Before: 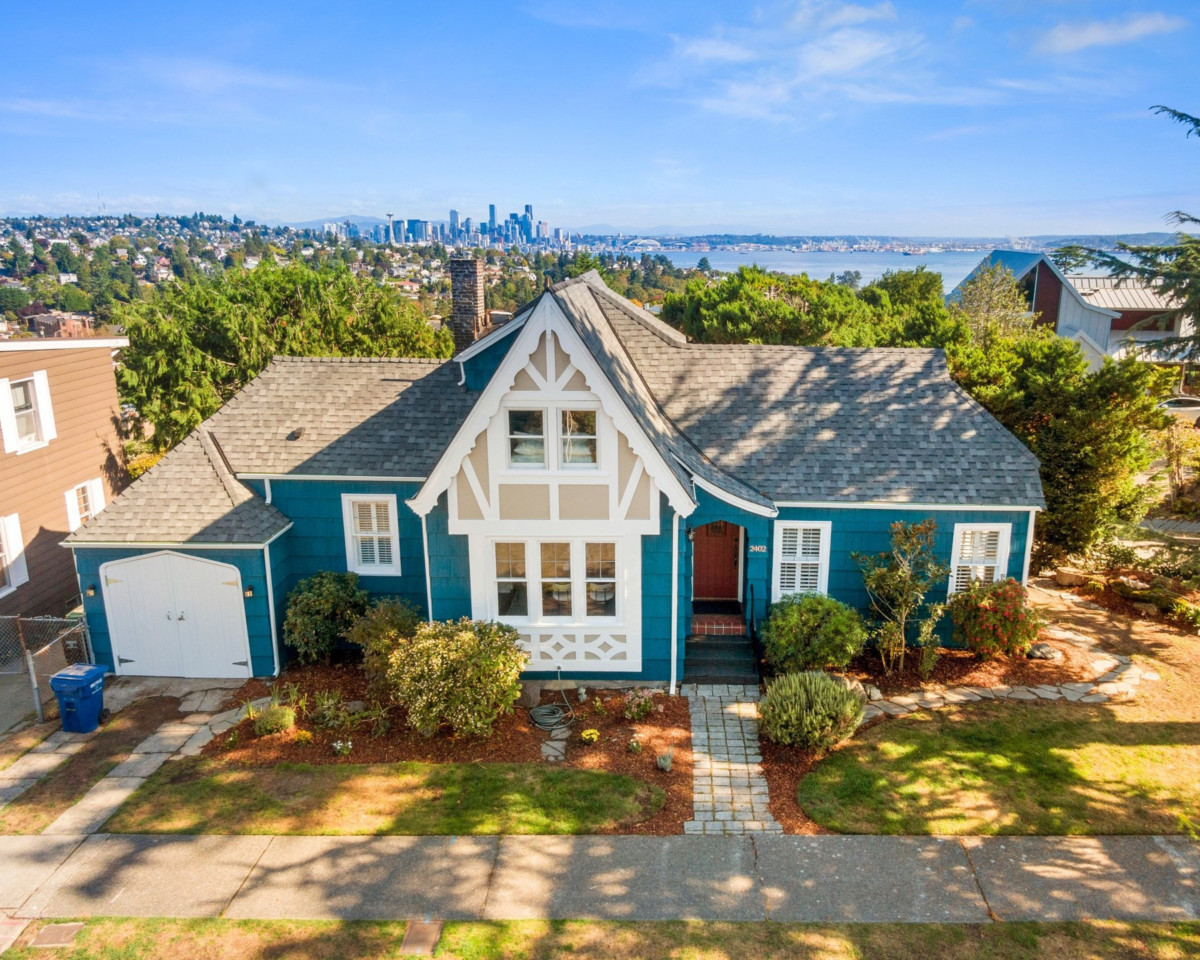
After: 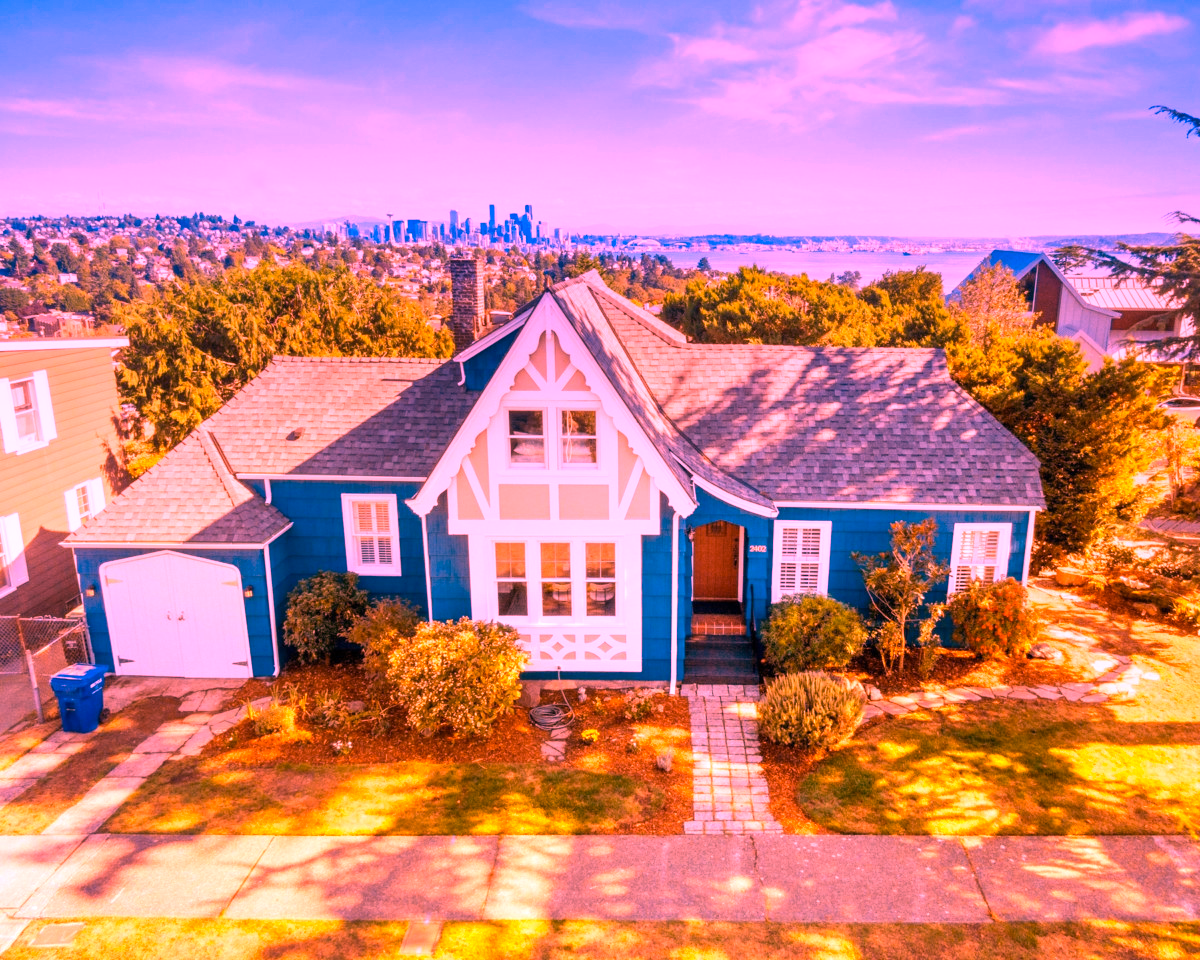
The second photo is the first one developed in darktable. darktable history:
white balance: red 2.207, blue 1.293
color contrast: green-magenta contrast 0.85, blue-yellow contrast 1.25, unbound 0
graduated density: hue 238.83°, saturation 50%
